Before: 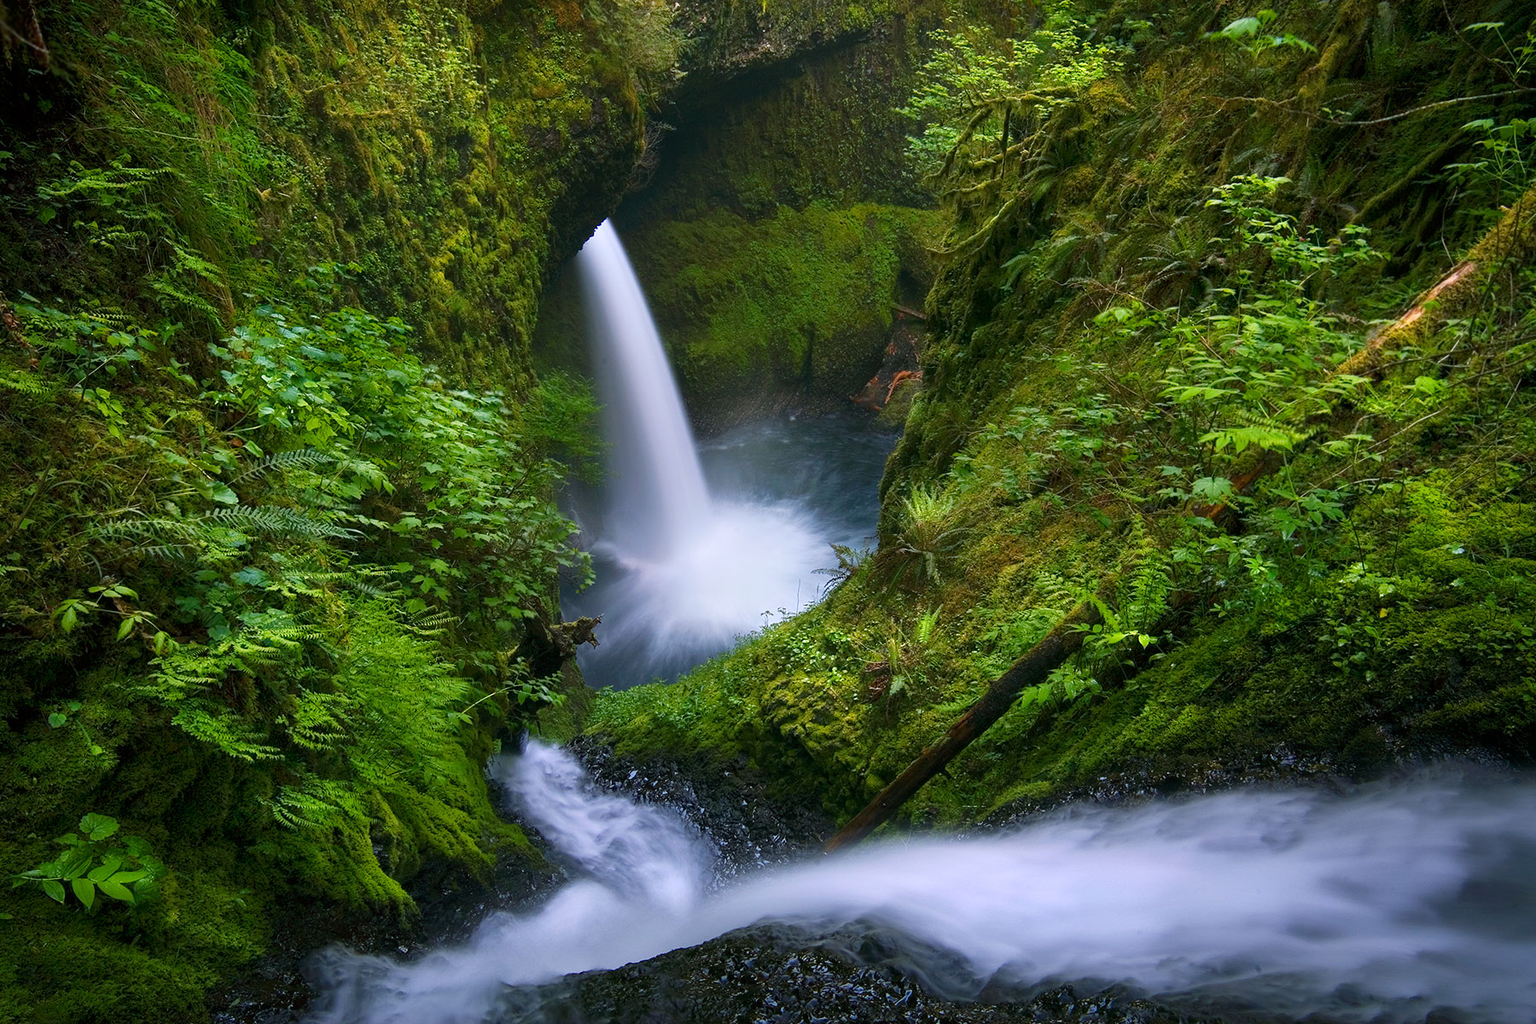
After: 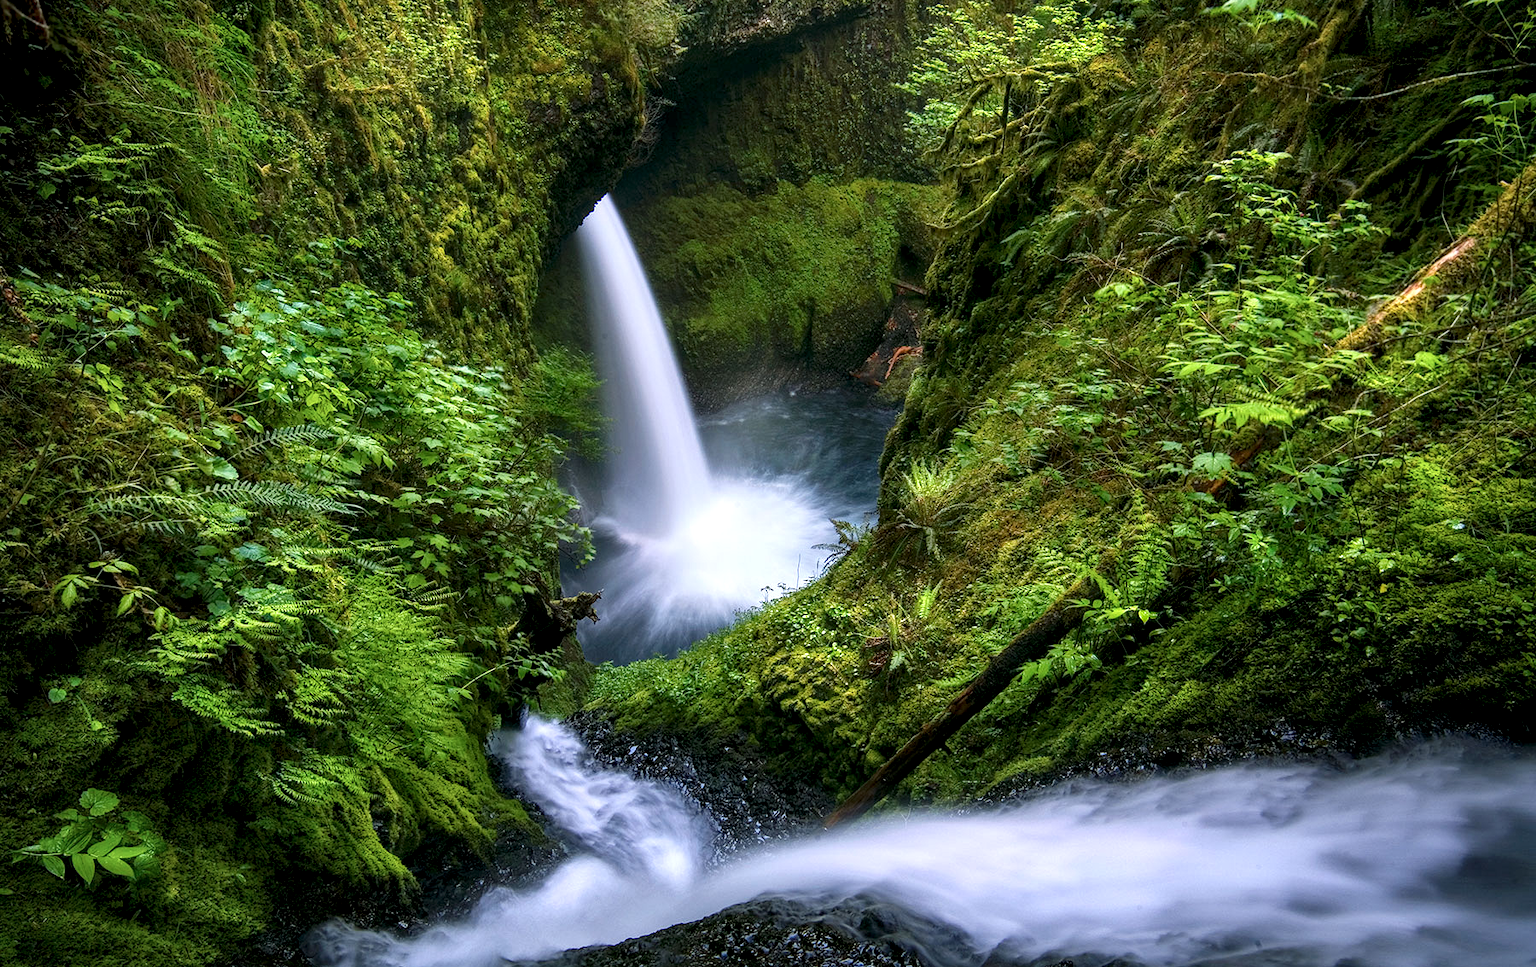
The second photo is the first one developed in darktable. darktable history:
local contrast: highlights 60%, shadows 60%, detail 160%
crop and rotate: top 2.479%, bottom 3.018%
color balance rgb: global vibrance 6.81%, saturation formula JzAzBz (2021)
